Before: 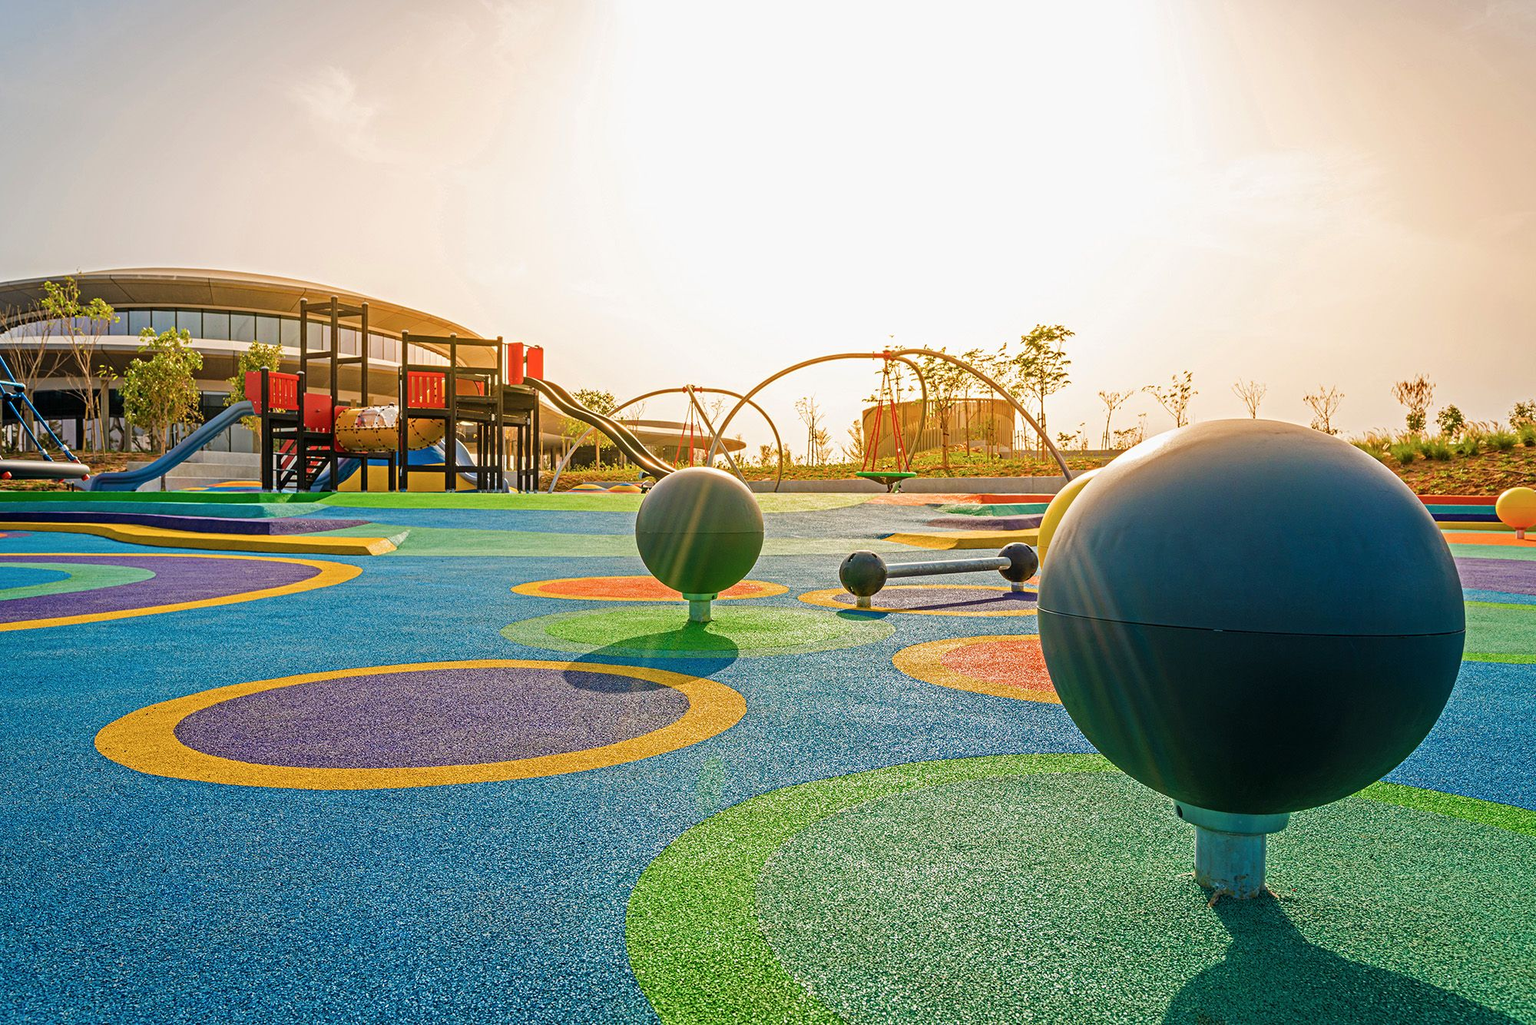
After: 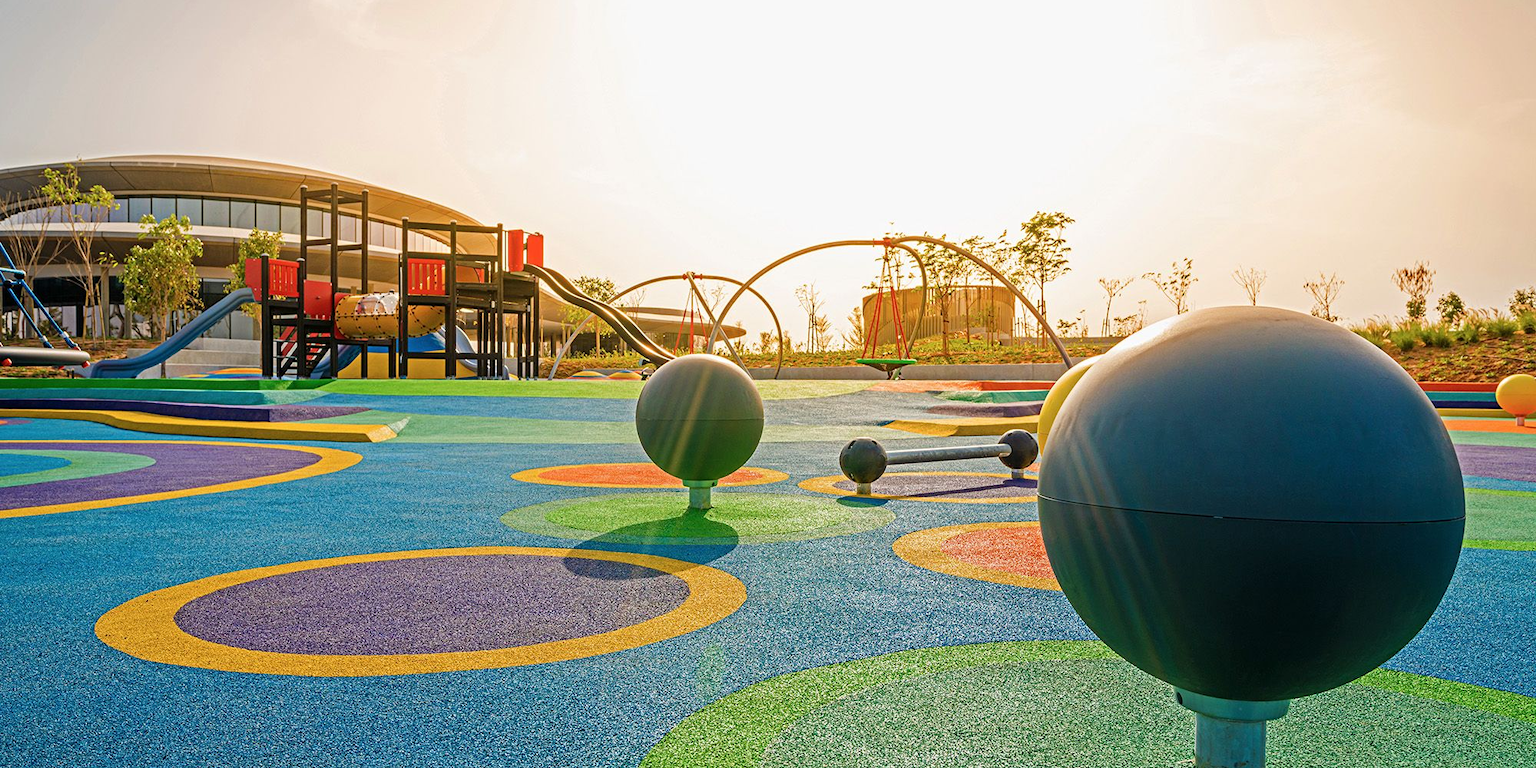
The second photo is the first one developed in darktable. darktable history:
crop: top 11.038%, bottom 13.962%
vibrance: vibrance 0%
